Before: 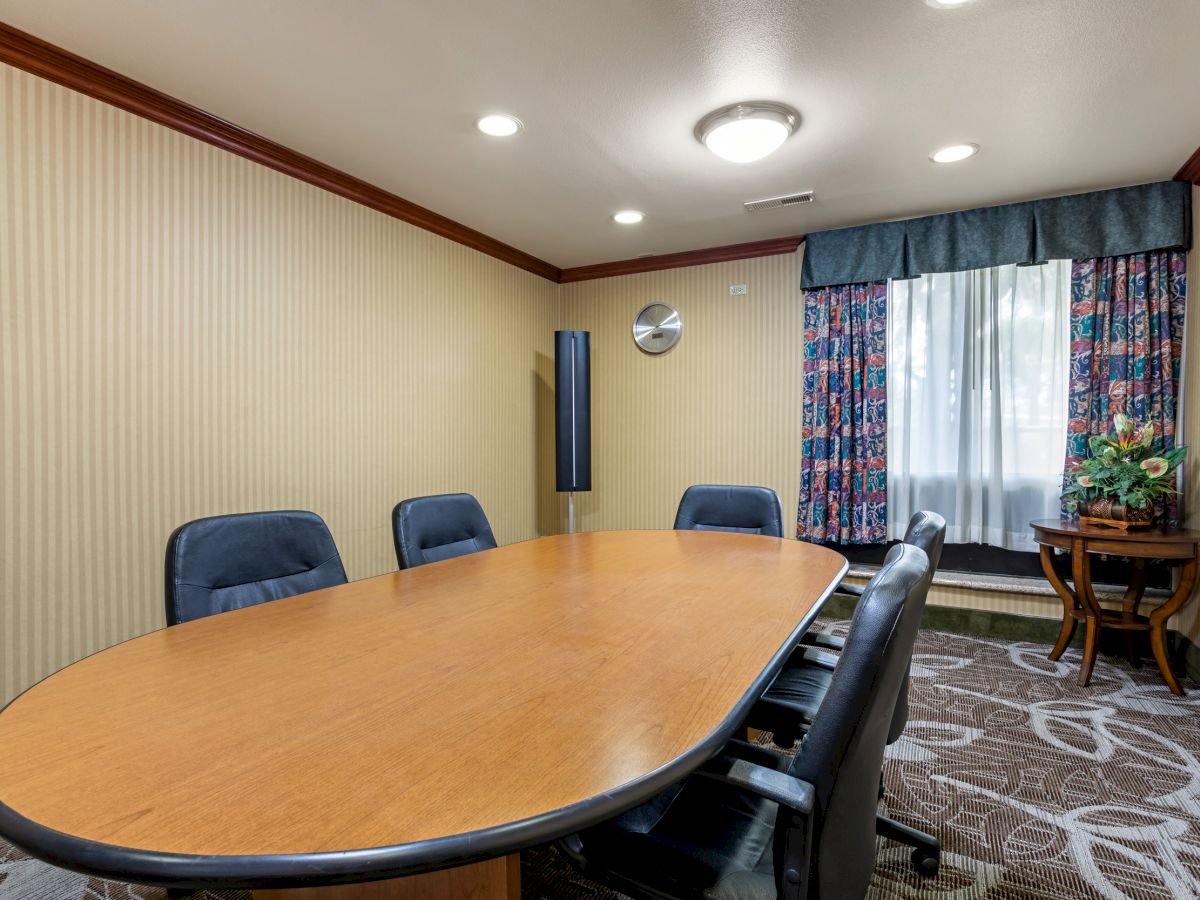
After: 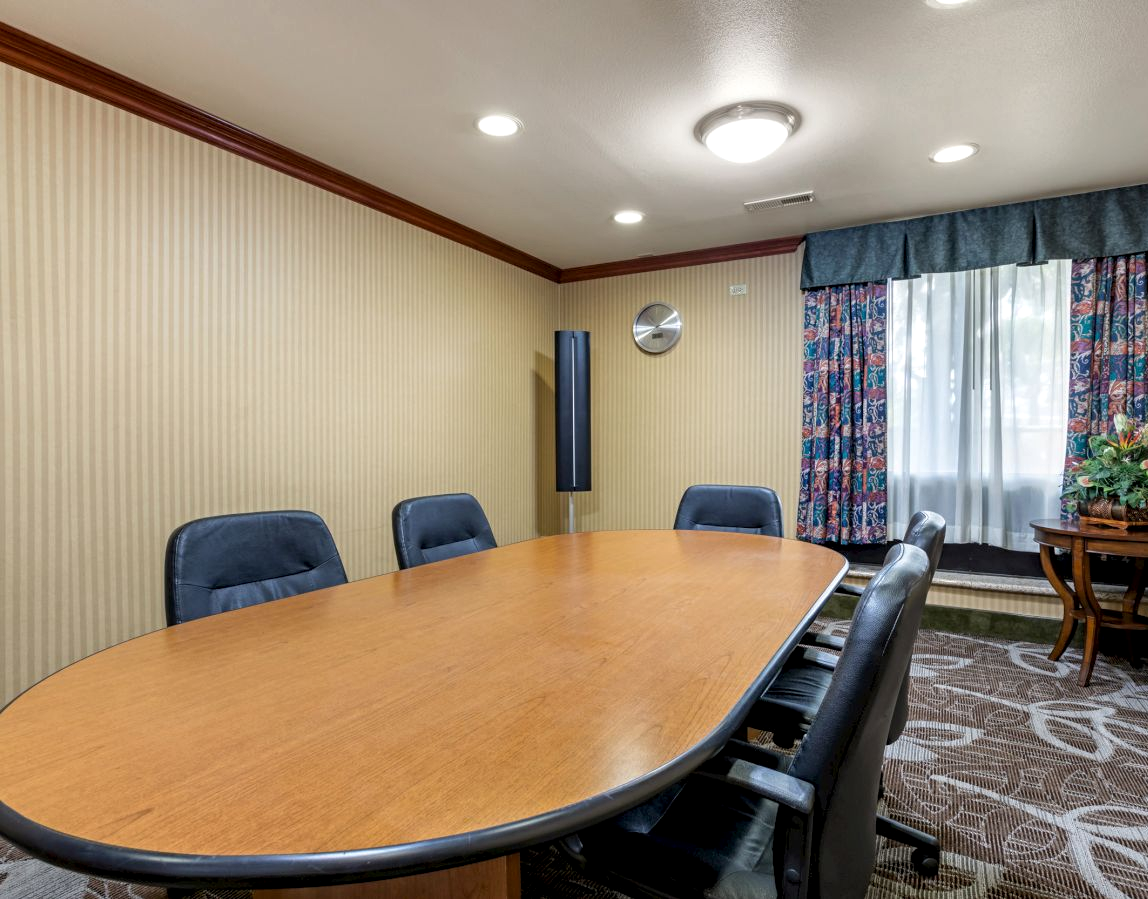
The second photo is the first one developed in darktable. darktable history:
local contrast: highlights 105%, shadows 102%, detail 120%, midtone range 0.2
crop: right 4.319%, bottom 0.03%
